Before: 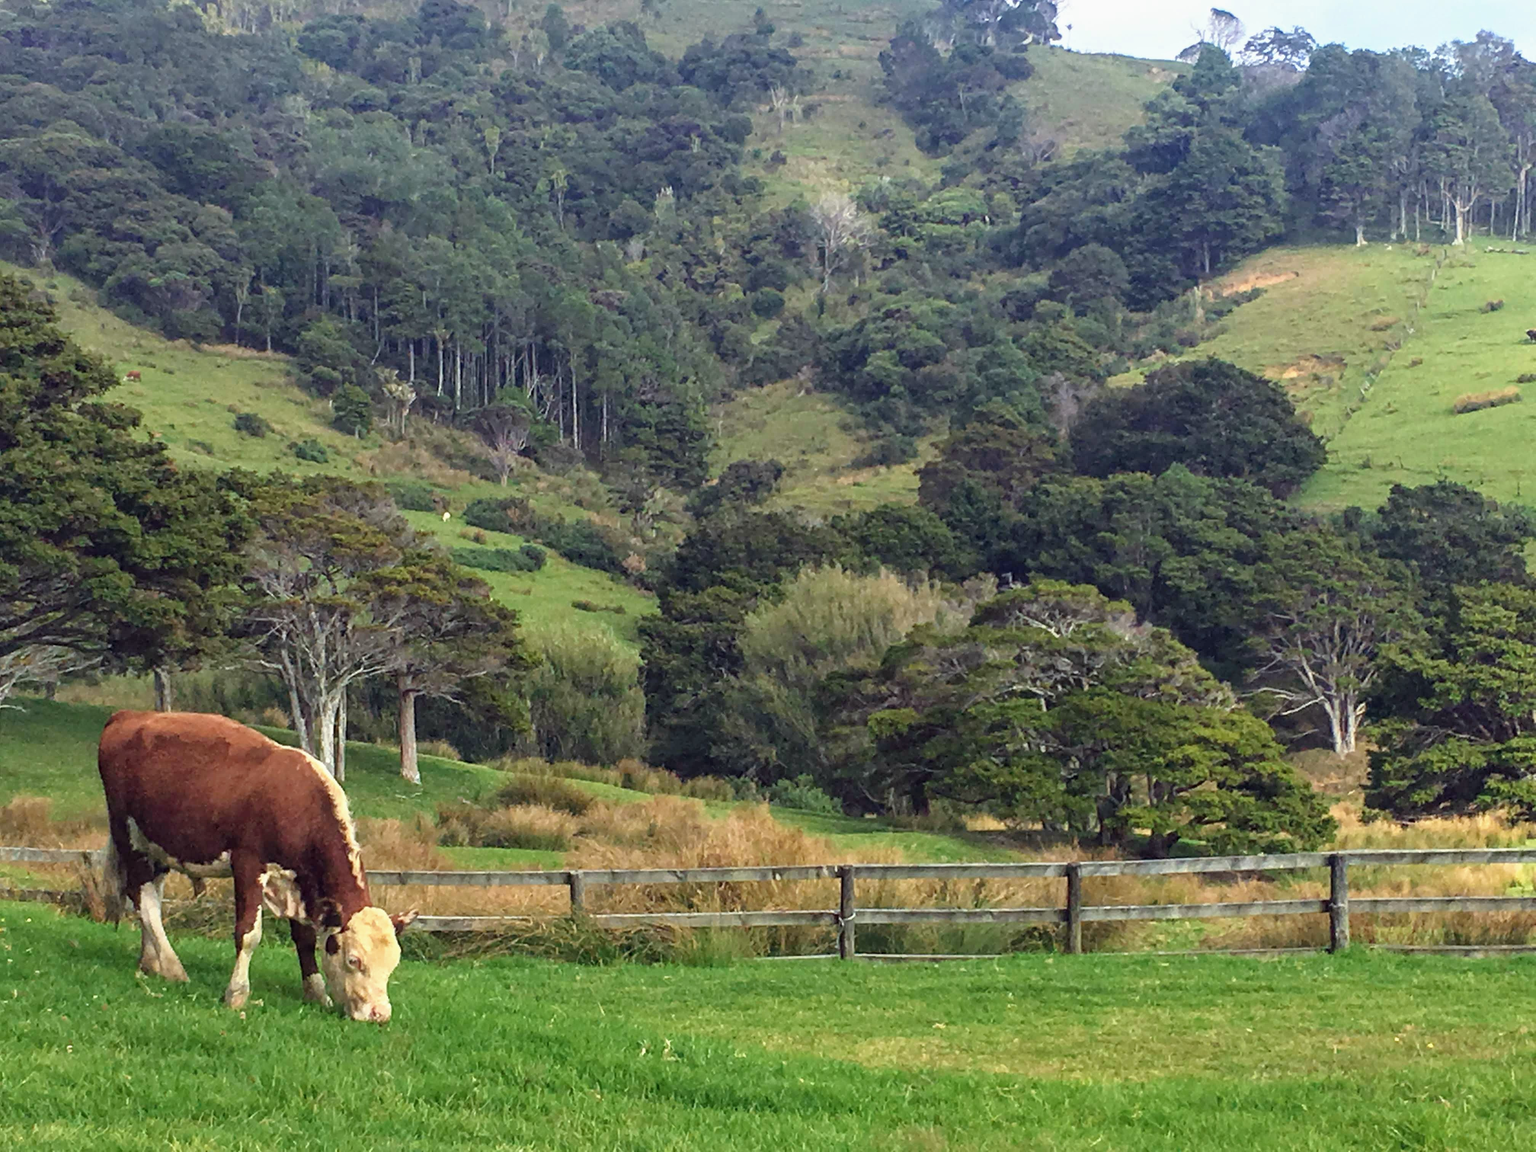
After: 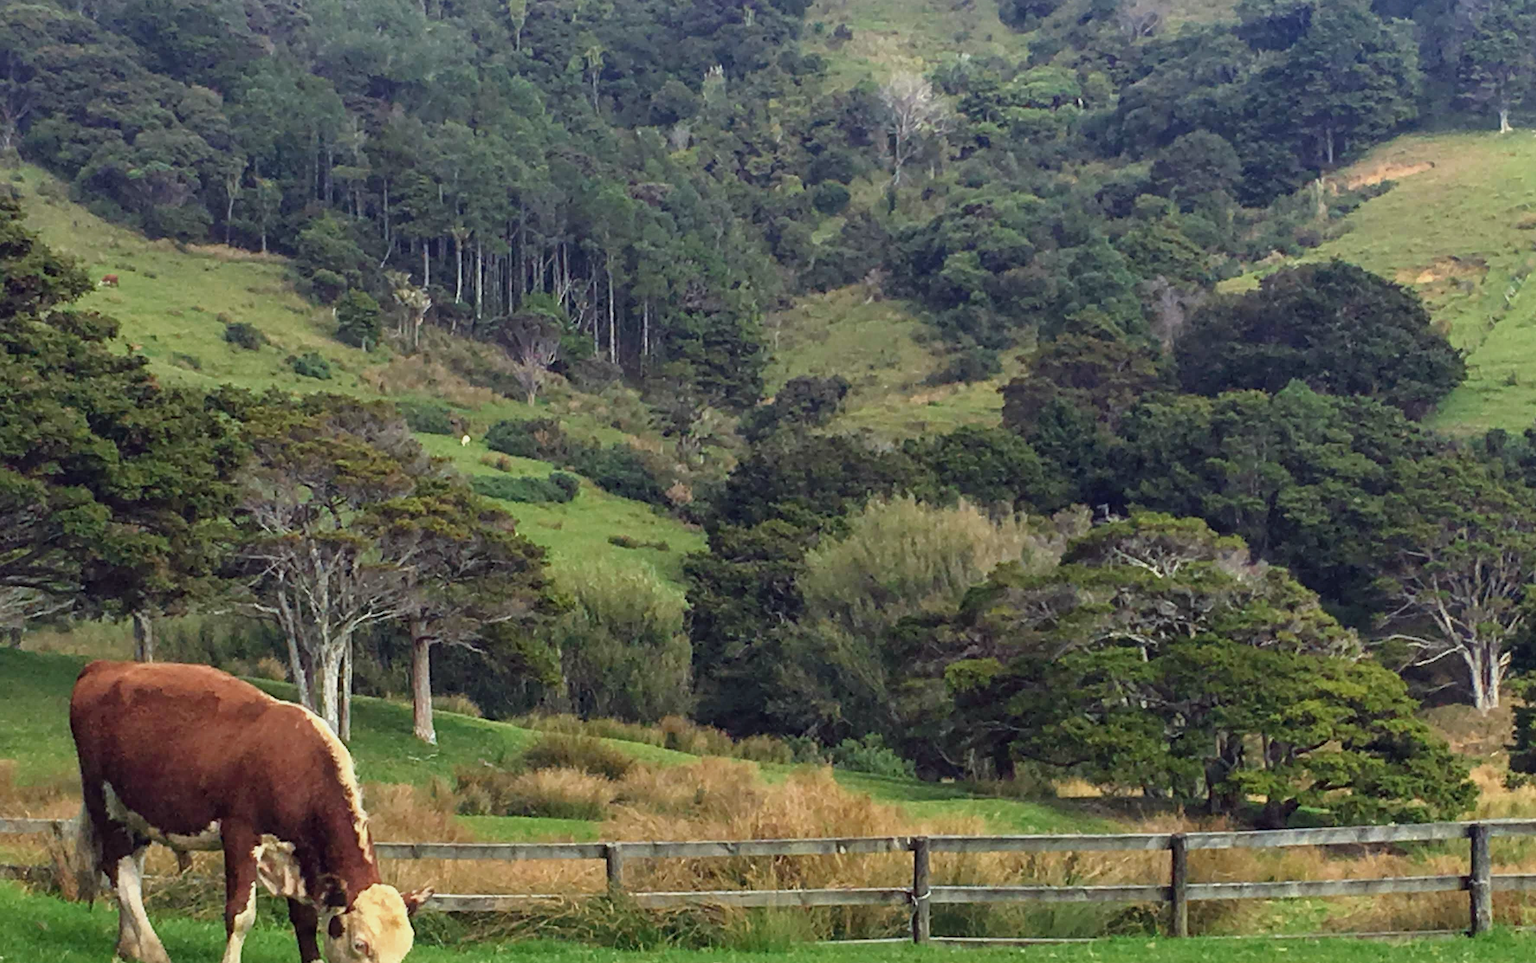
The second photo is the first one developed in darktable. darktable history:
crop and rotate: left 2.425%, top 11.305%, right 9.6%, bottom 15.08%
exposure: exposure -0.177 EV, compensate highlight preservation false
